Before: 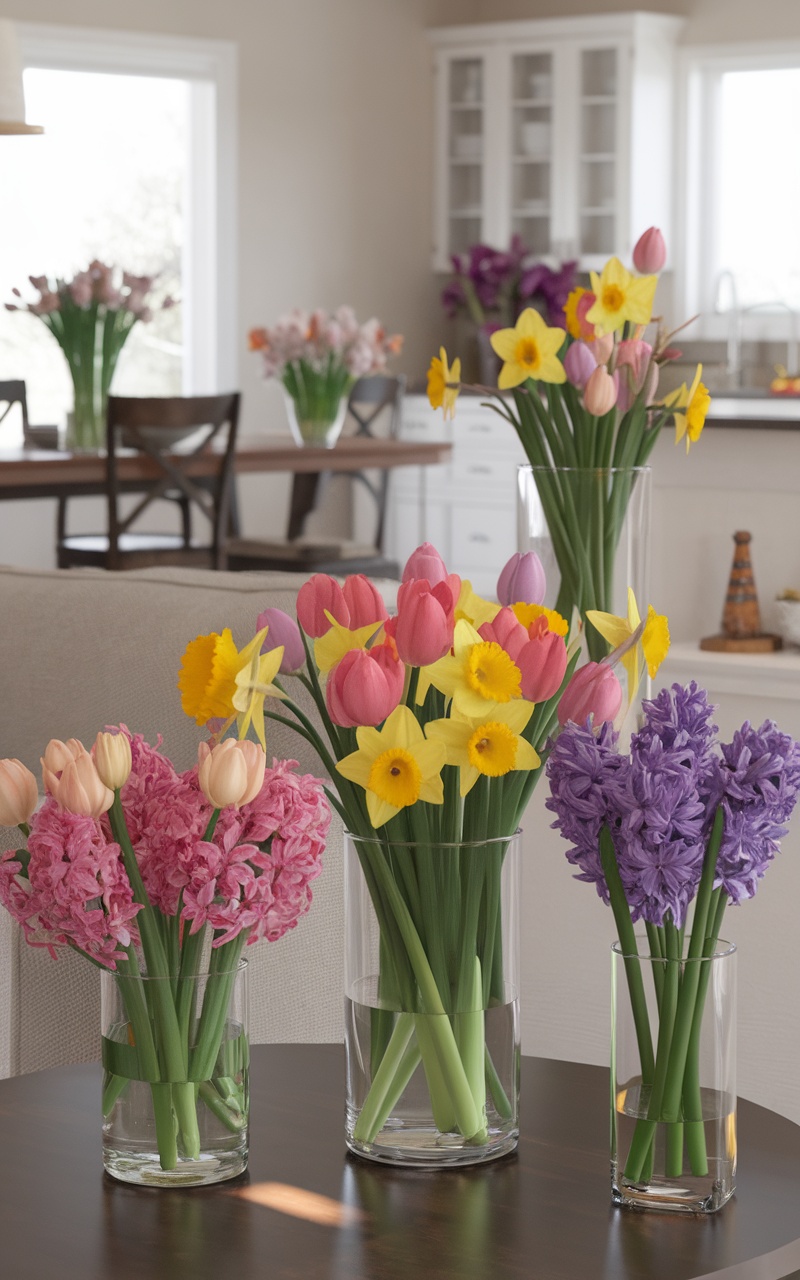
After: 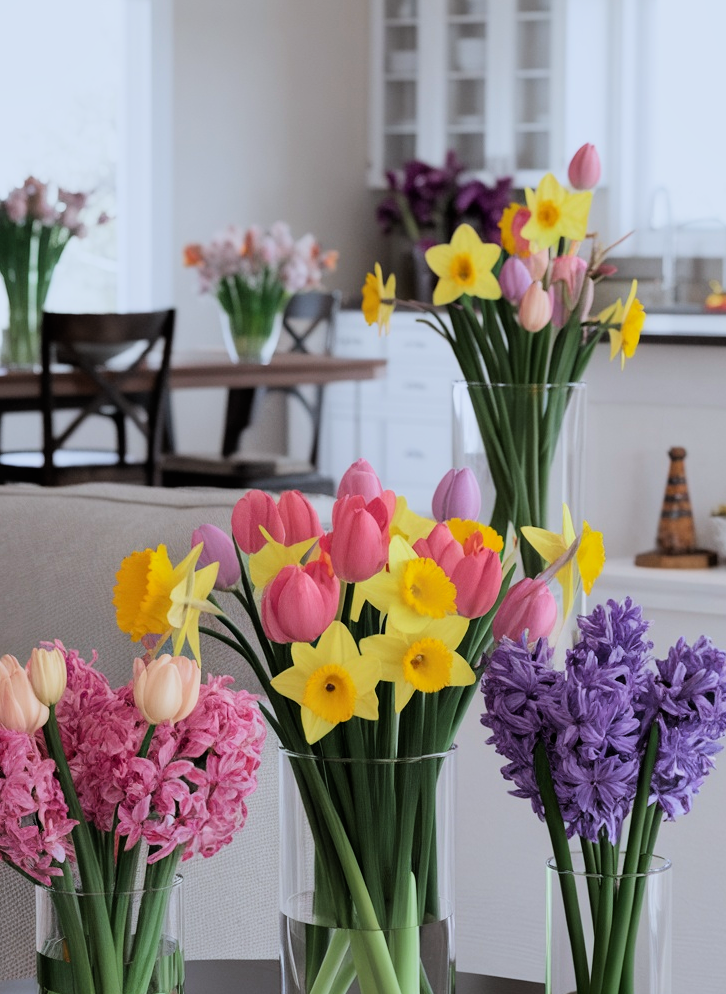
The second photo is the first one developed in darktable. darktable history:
color calibration: x 0.37, y 0.382, temperature 4313.32 K
crop: left 8.155%, top 6.611%, bottom 15.385%
color contrast: green-magenta contrast 1.2, blue-yellow contrast 1.2
filmic rgb: black relative exposure -5 EV, hardness 2.88, contrast 1.5
shadows and highlights: shadows 75, highlights -25, soften with gaussian
